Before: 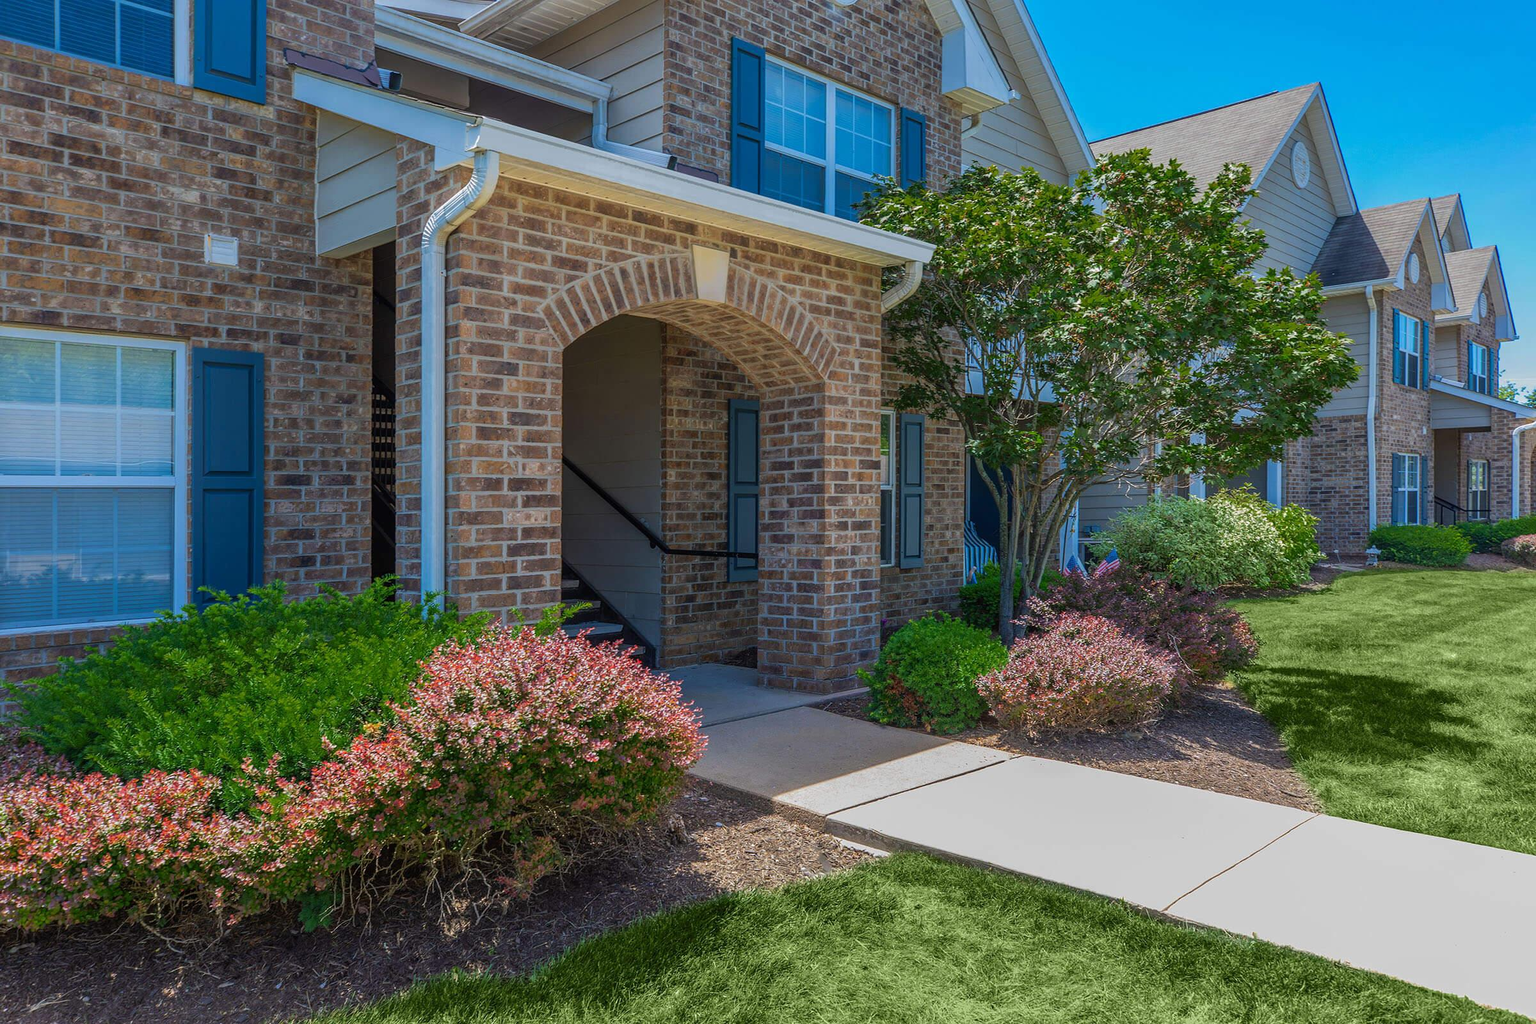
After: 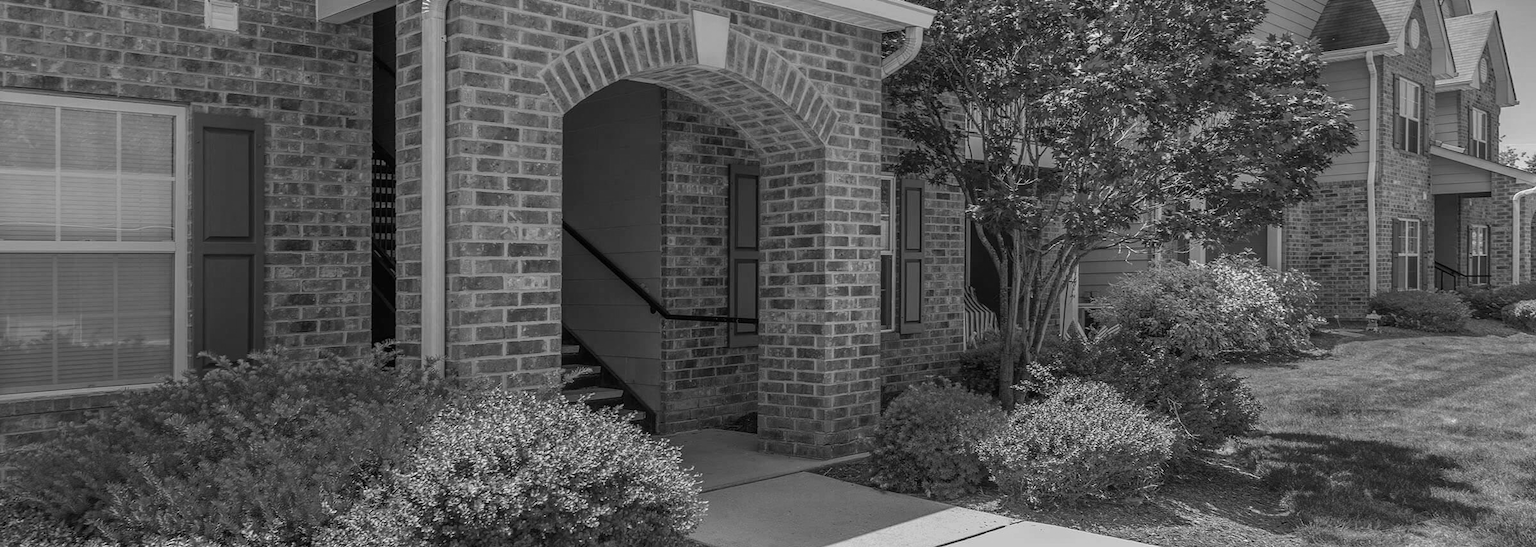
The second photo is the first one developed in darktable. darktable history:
crop and rotate: top 23.043%, bottom 23.437%
shadows and highlights: shadows 20.91, highlights -35.45, soften with gaussian
monochrome: a 0, b 0, size 0.5, highlights 0.57
